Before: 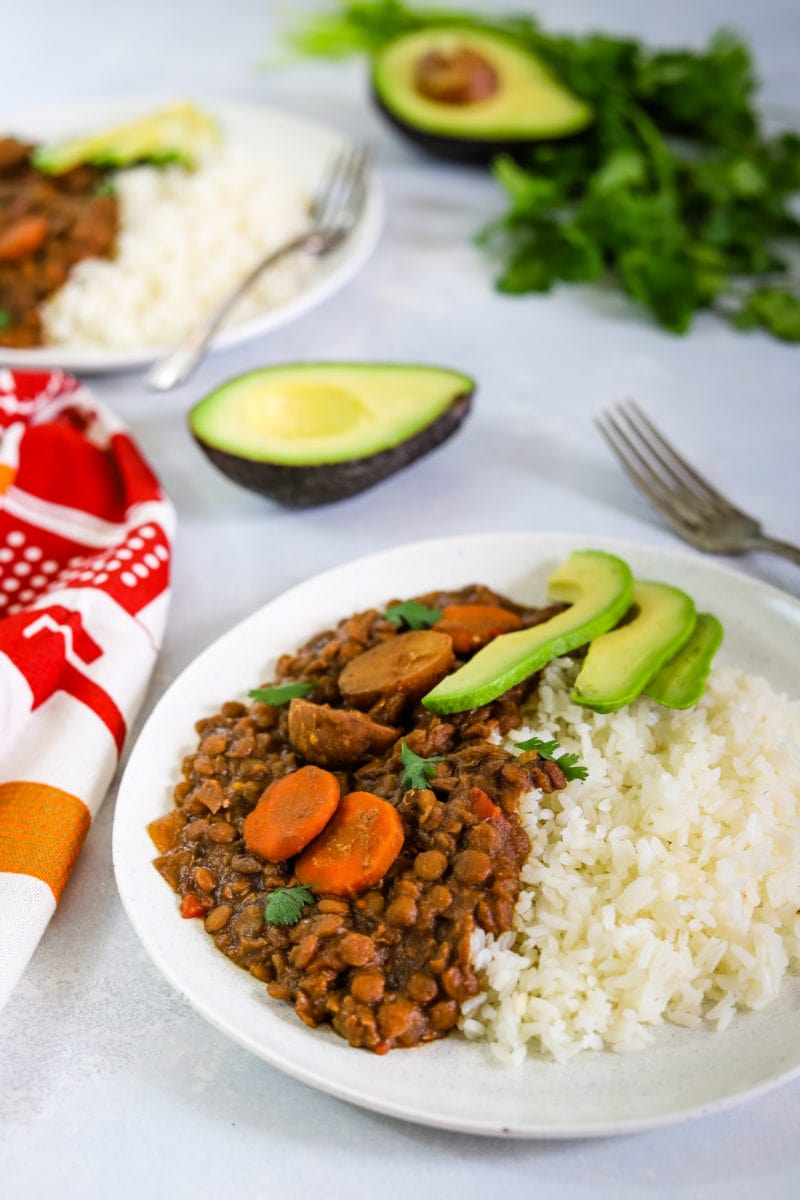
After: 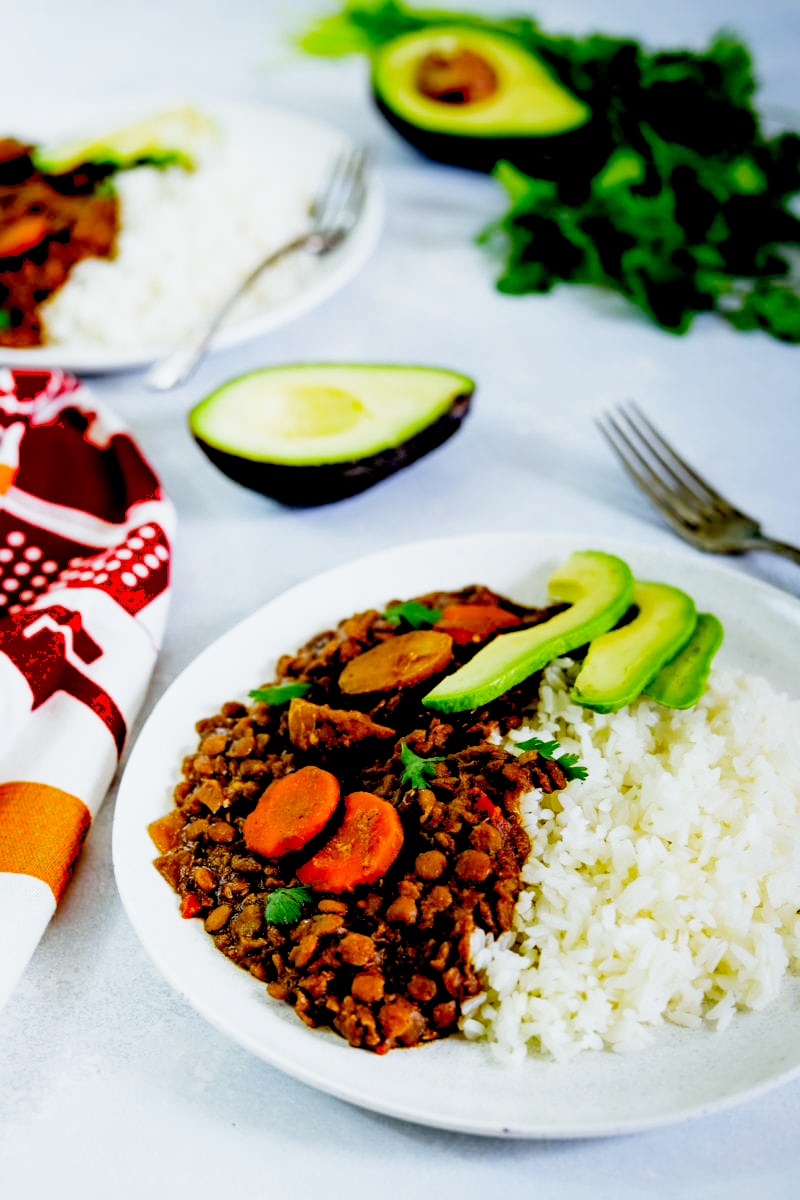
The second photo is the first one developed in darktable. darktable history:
filmic rgb: middle gray luminance 12.74%, black relative exposure -10.13 EV, white relative exposure 3.47 EV, threshold 6 EV, target black luminance 0%, hardness 5.74, latitude 44.69%, contrast 1.221, highlights saturation mix 5%, shadows ↔ highlights balance 26.78%, add noise in highlights 0, preserve chrominance no, color science v3 (2019), use custom middle-gray values true, iterations of high-quality reconstruction 0, contrast in highlights soft, enable highlight reconstruction true
color balance: output saturation 110%
white balance: red 0.925, blue 1.046
exposure: black level correction 0.046, exposure -0.228 EV, compensate highlight preservation false
